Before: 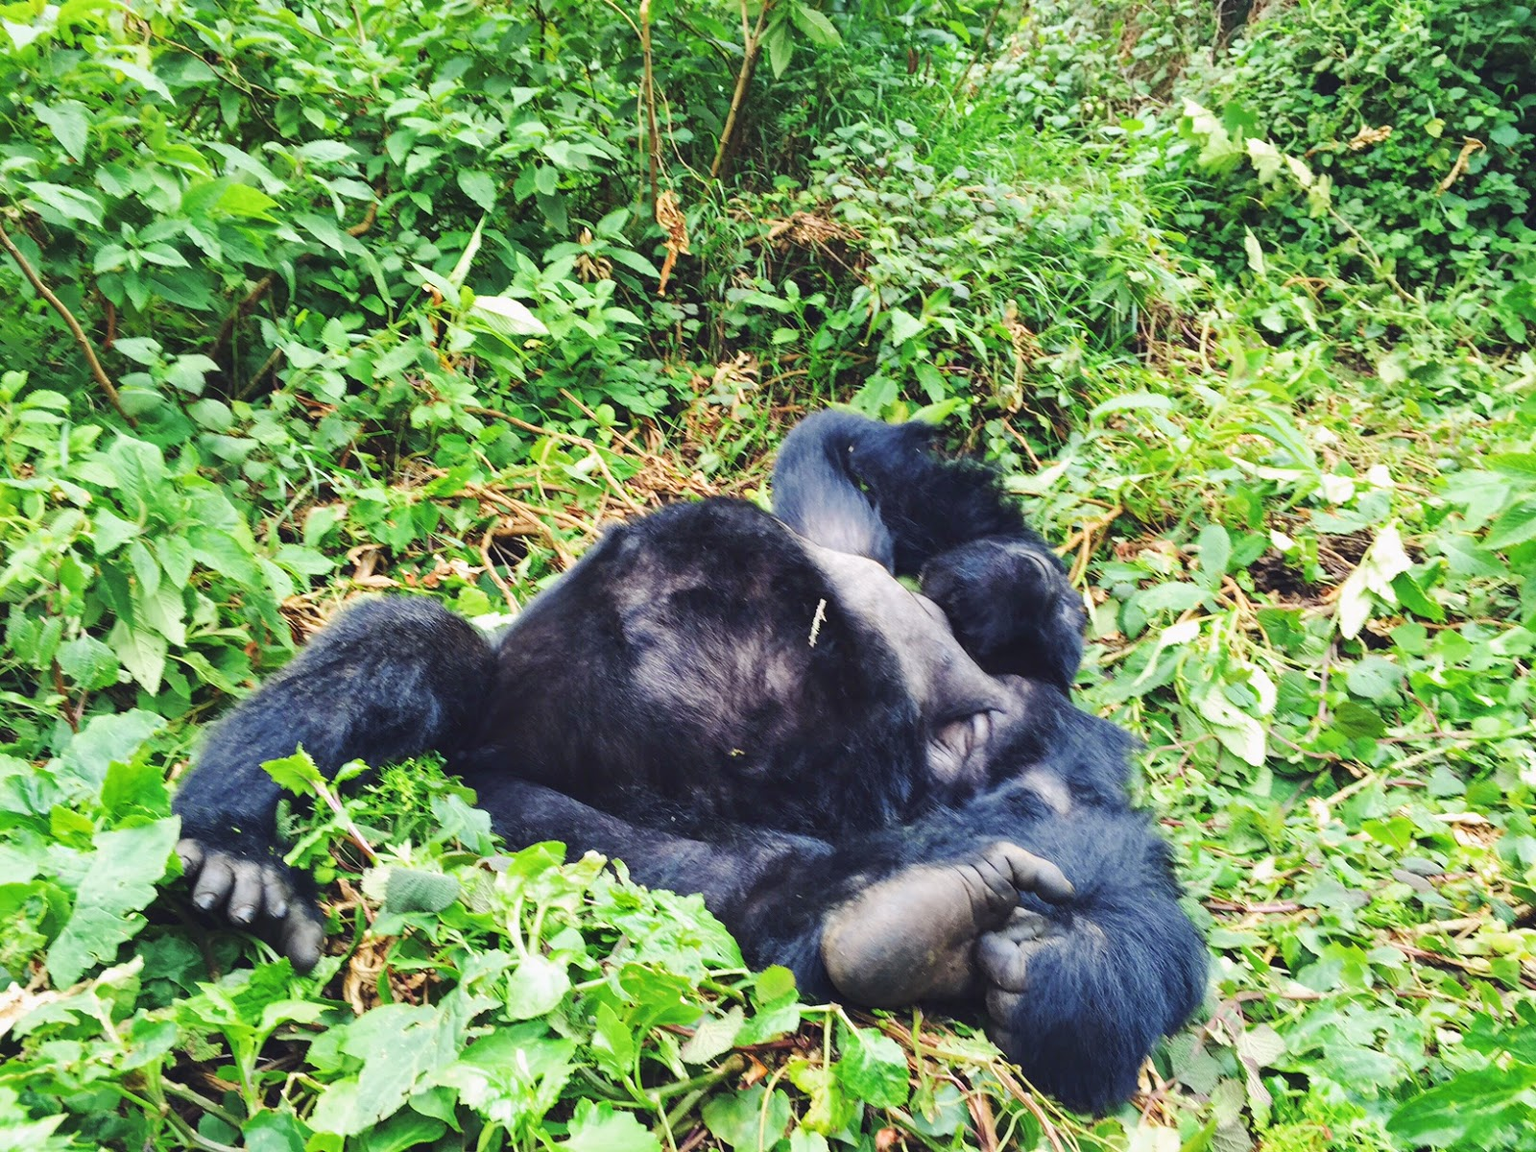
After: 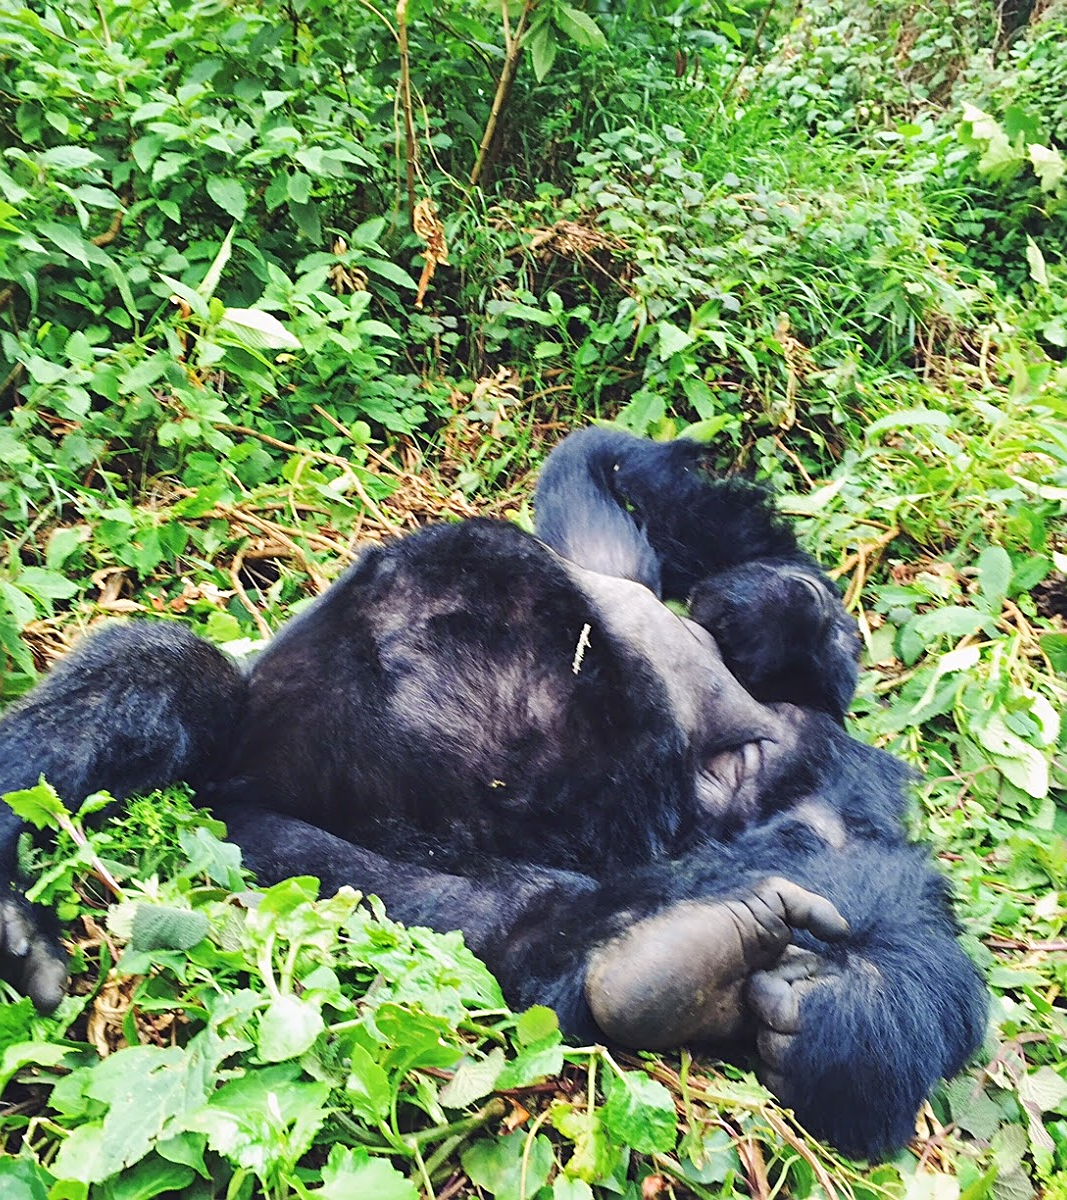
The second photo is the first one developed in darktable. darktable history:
sharpen: on, module defaults
crop: left 16.931%, right 16.334%
